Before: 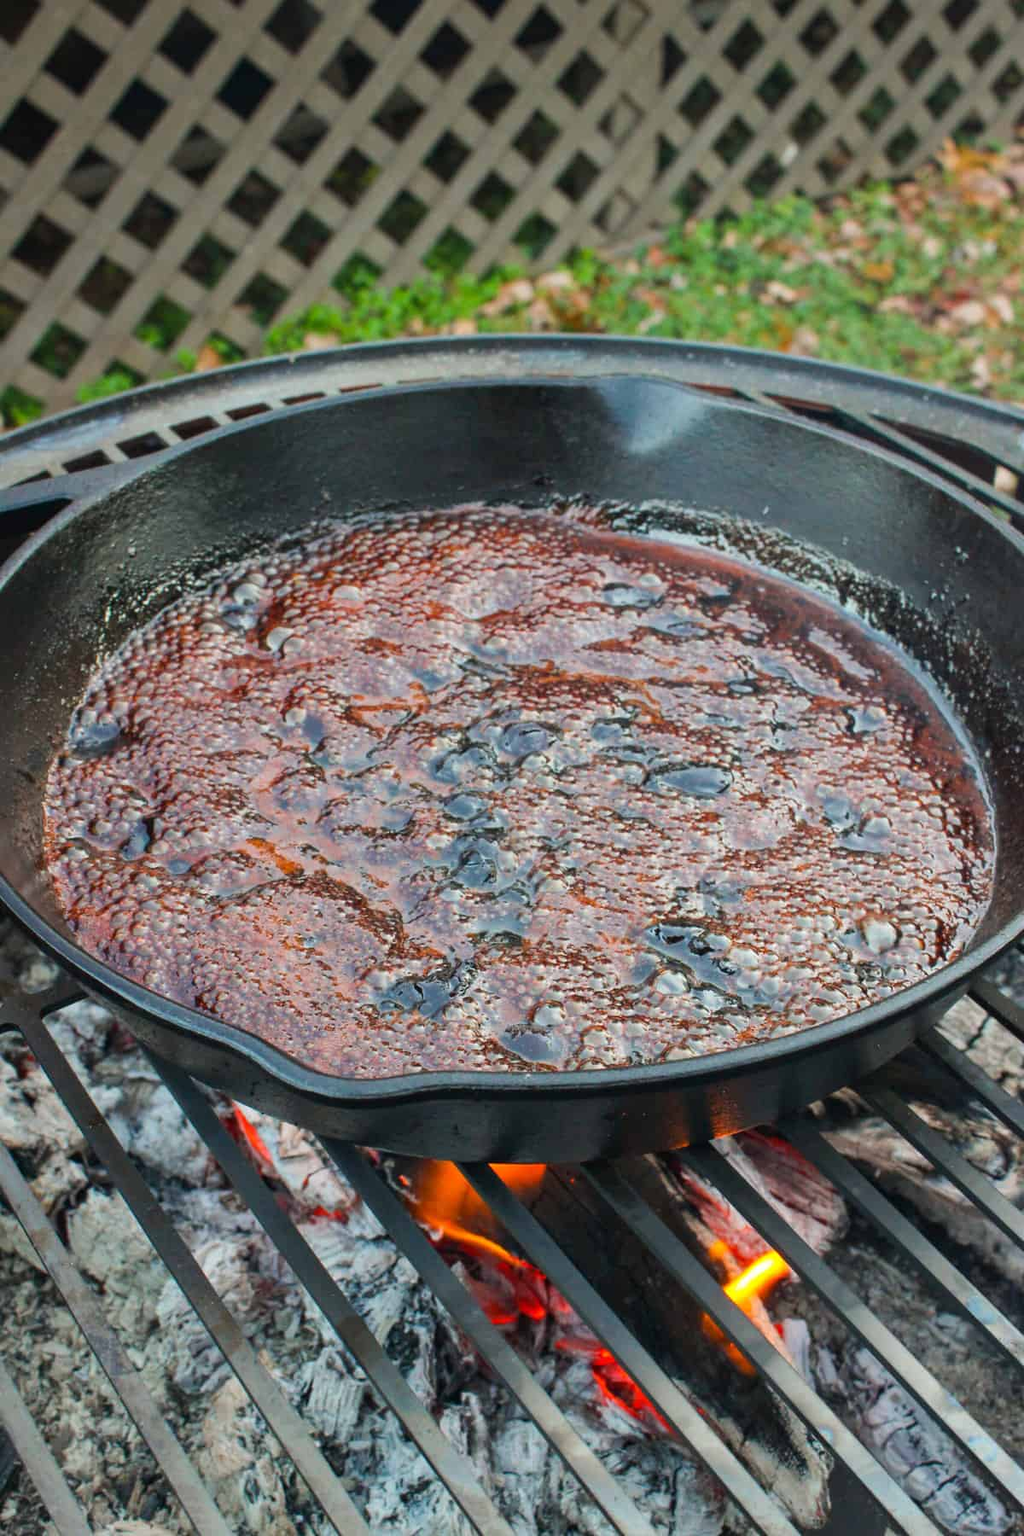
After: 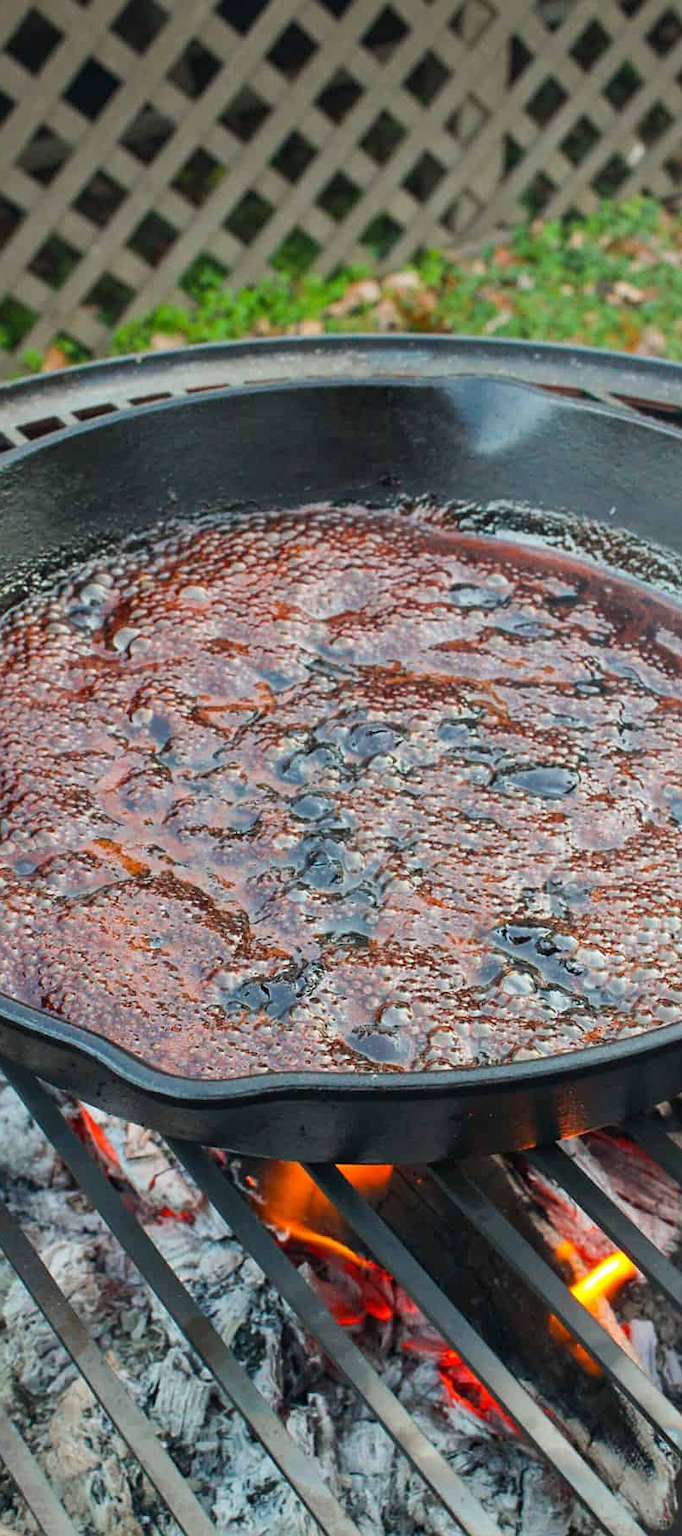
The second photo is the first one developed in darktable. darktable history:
crop and rotate: left 15.055%, right 18.278%
sharpen: amount 0.2
